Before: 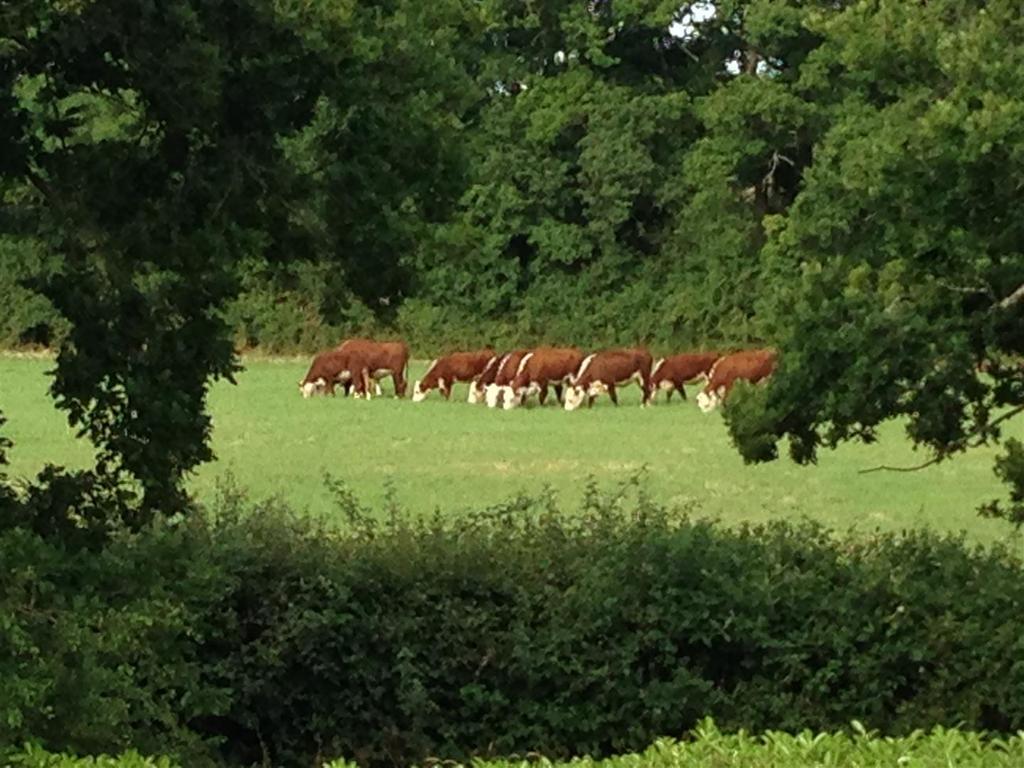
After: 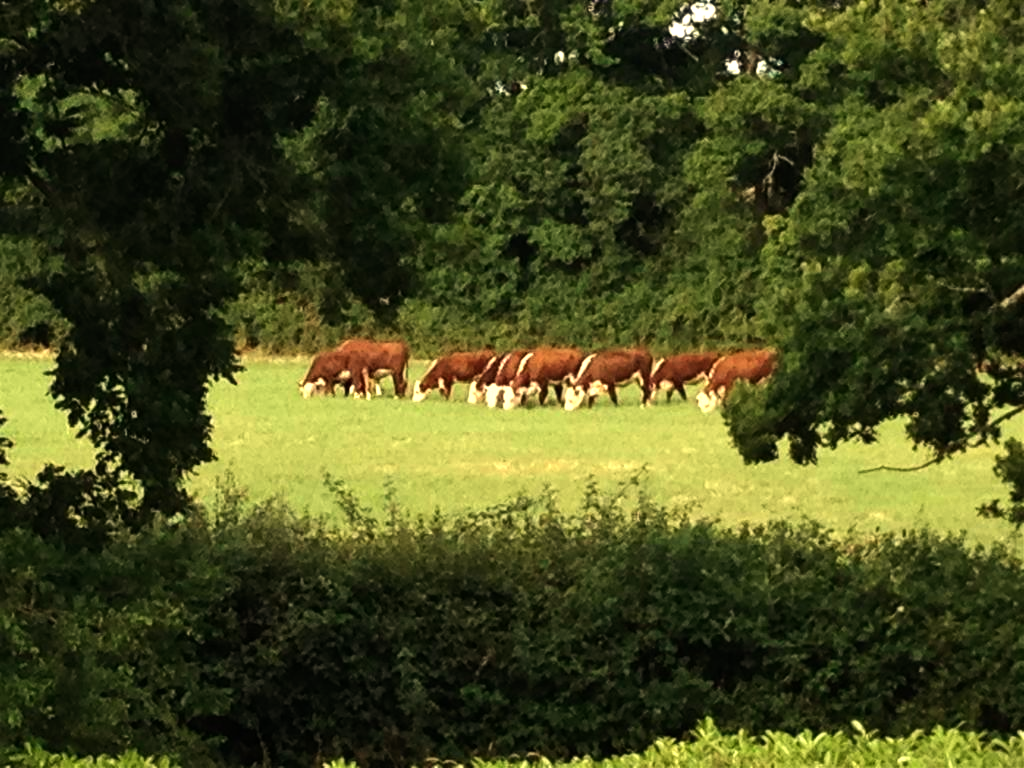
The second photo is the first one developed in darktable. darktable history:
white balance: red 1.123, blue 0.83
tone equalizer: -8 EV -0.75 EV, -7 EV -0.7 EV, -6 EV -0.6 EV, -5 EV -0.4 EV, -3 EV 0.4 EV, -2 EV 0.6 EV, -1 EV 0.7 EV, +0 EV 0.75 EV, edges refinement/feathering 500, mask exposure compensation -1.57 EV, preserve details no
